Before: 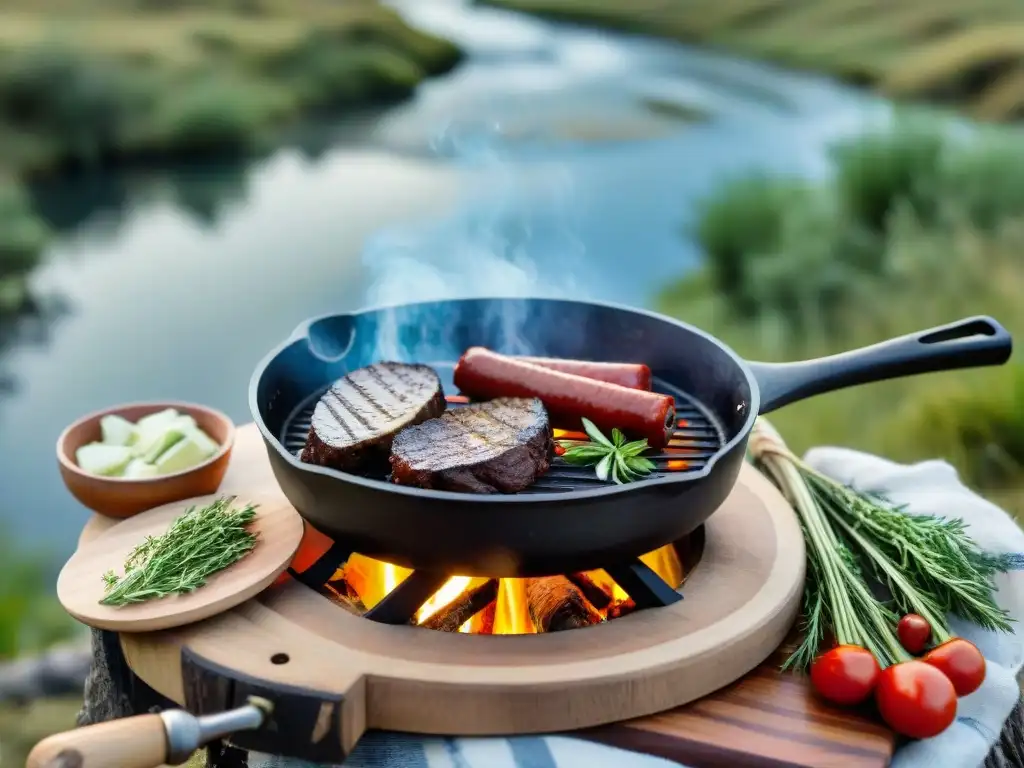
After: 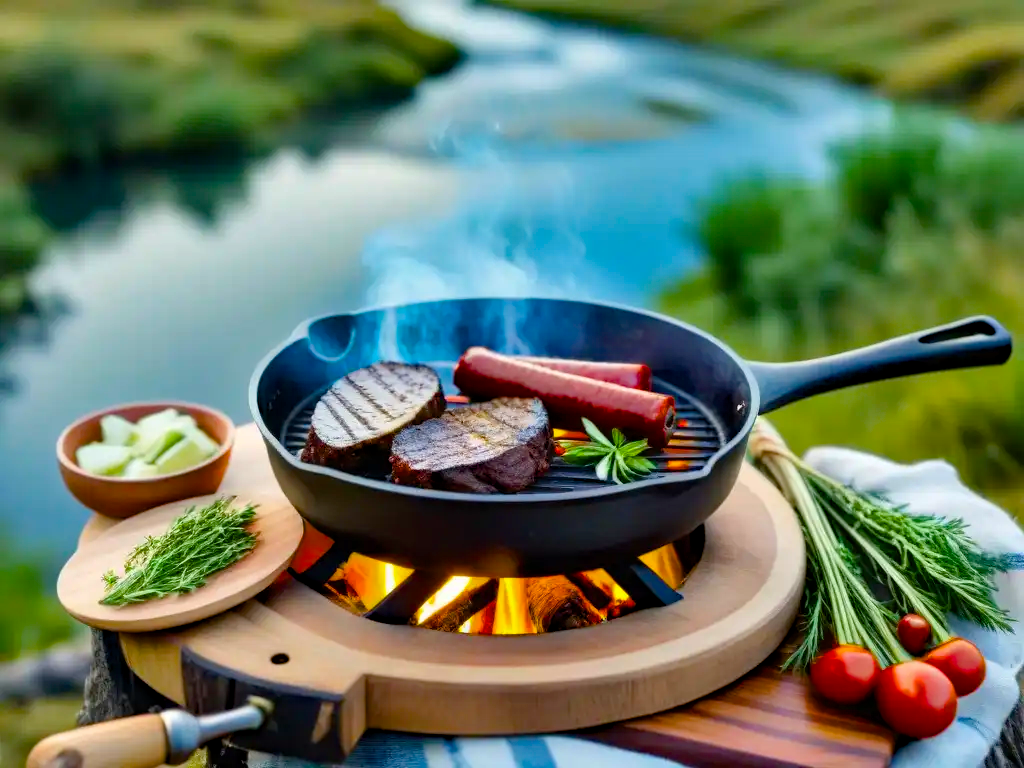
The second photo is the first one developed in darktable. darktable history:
color balance rgb: perceptual saturation grading › global saturation 36.84%, perceptual saturation grading › shadows 34.744%
haze removal: compatibility mode true, adaptive false
